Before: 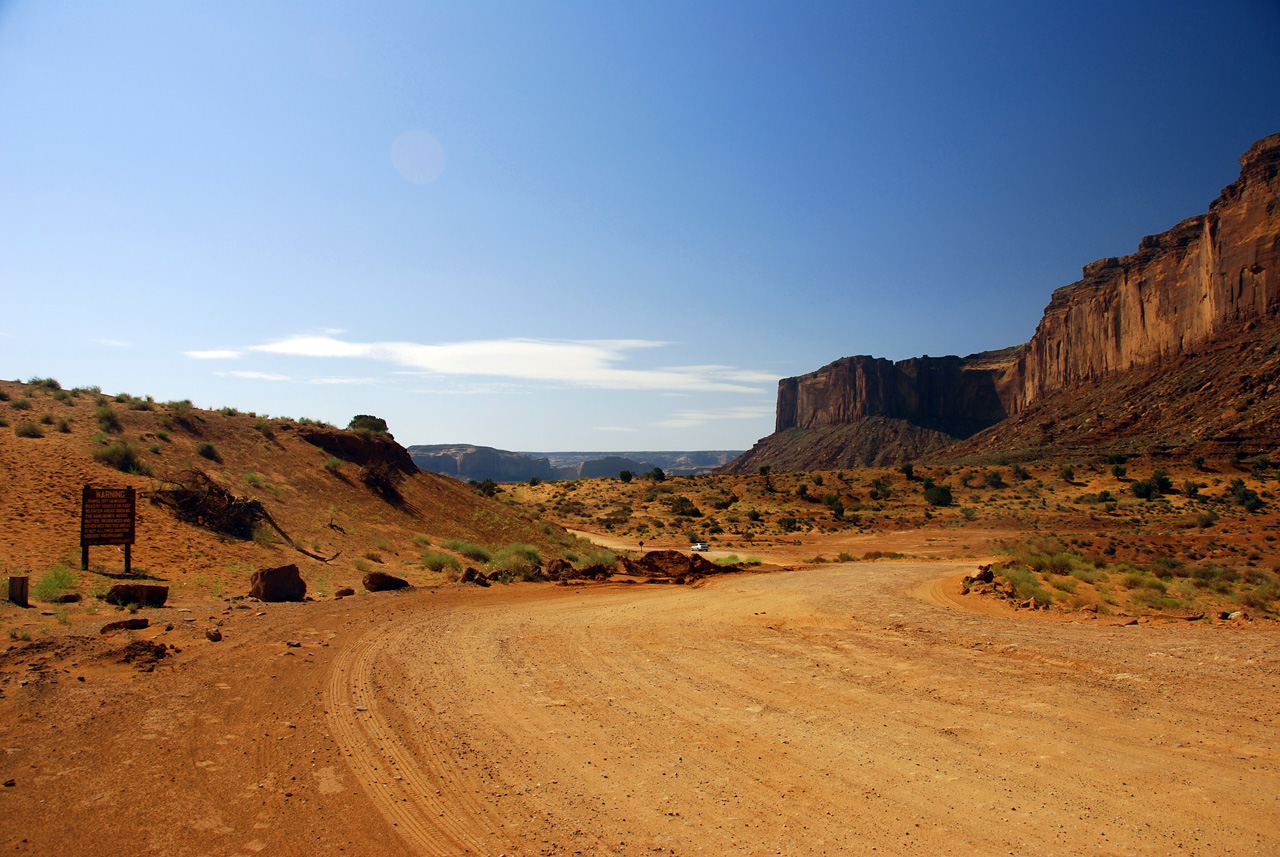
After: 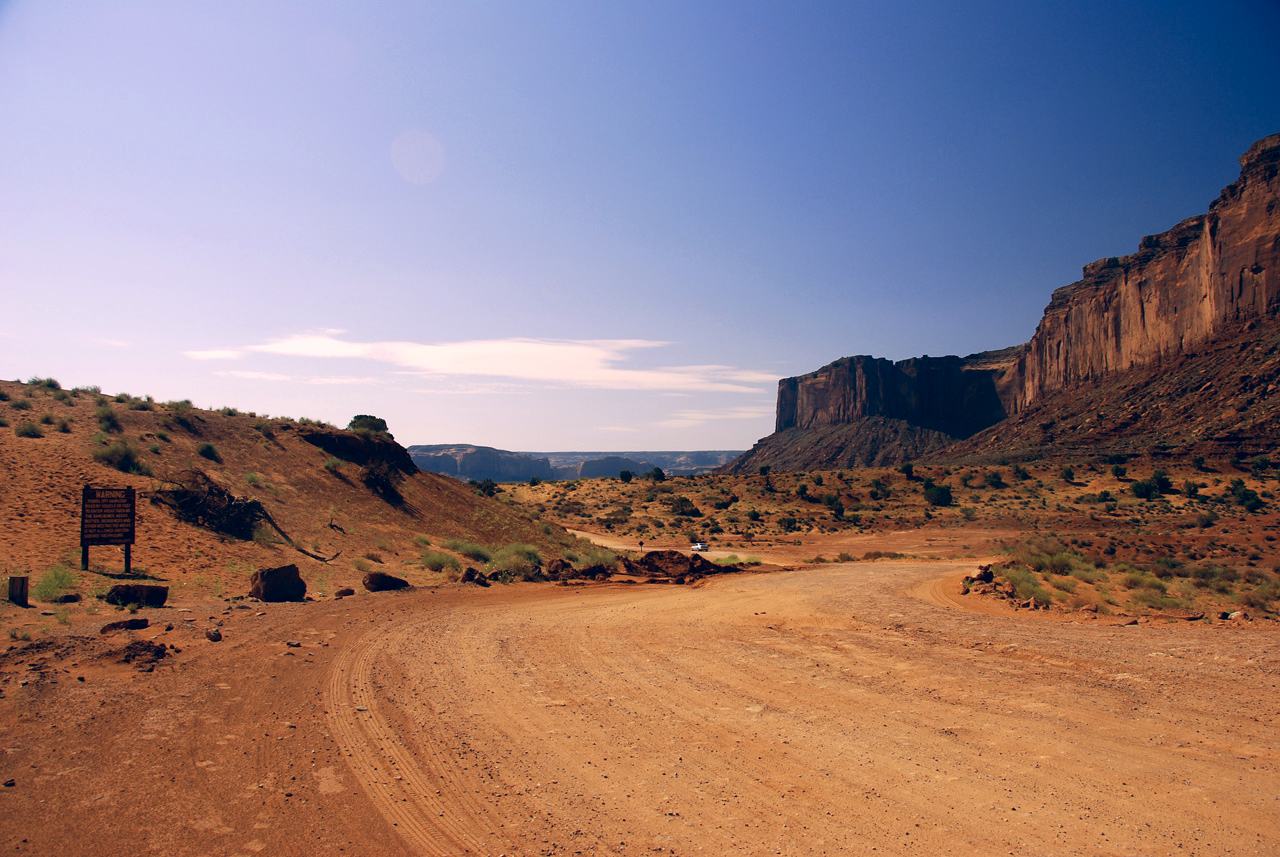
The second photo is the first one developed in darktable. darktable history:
color correction: highlights a* 14.13, highlights b* 6.18, shadows a* -5.03, shadows b* -15.42, saturation 0.867
